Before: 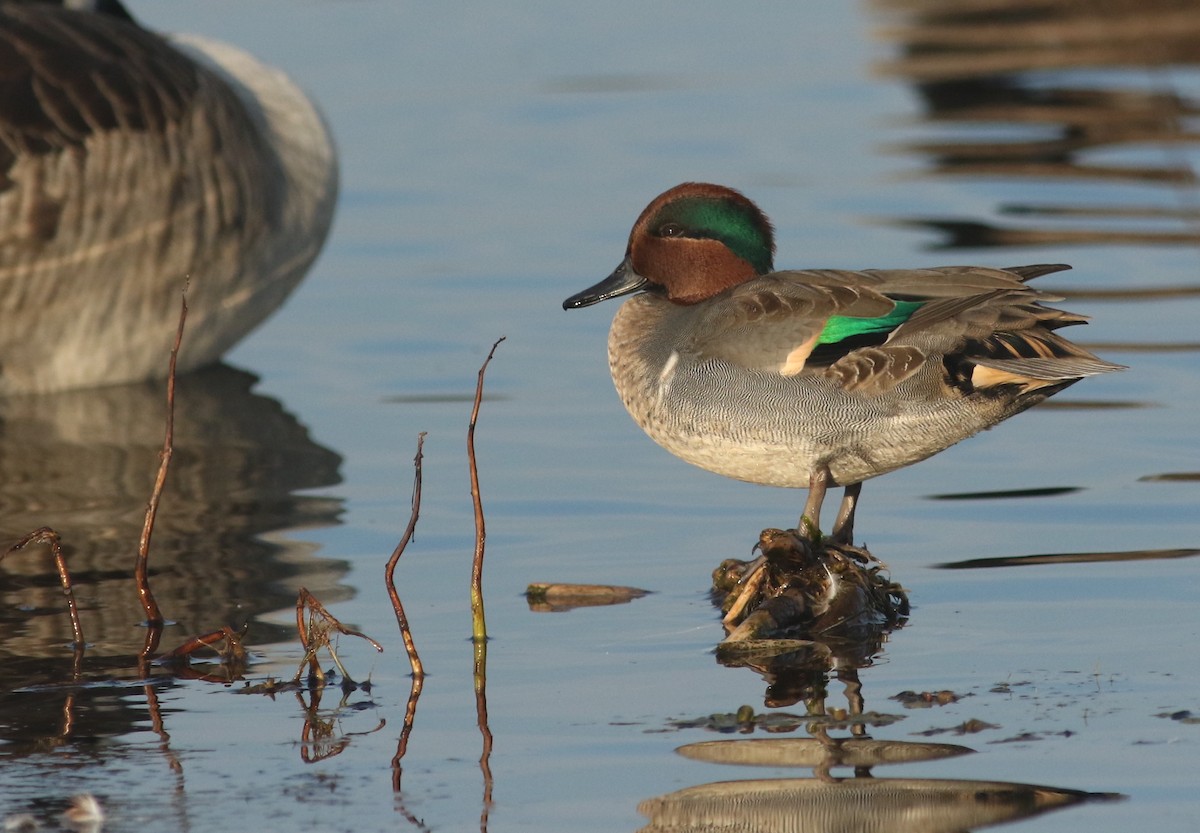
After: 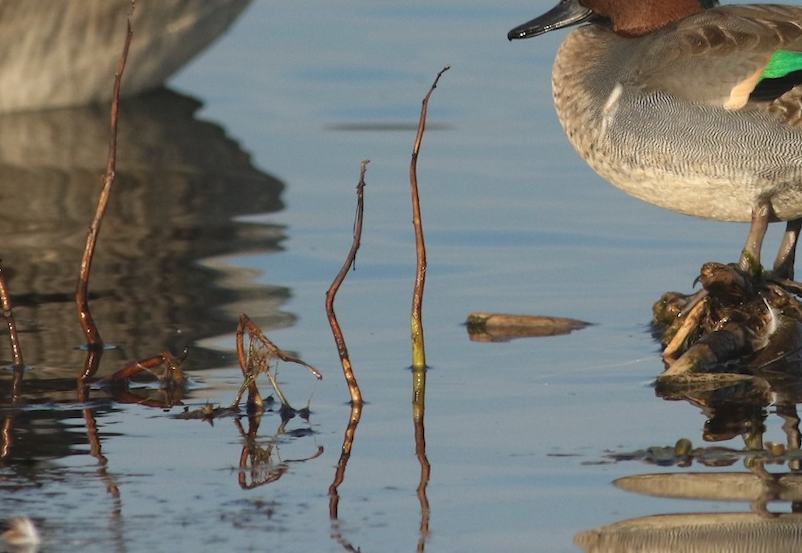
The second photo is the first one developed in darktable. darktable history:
crop and rotate: angle -0.941°, left 3.704%, top 31.939%, right 27.874%
